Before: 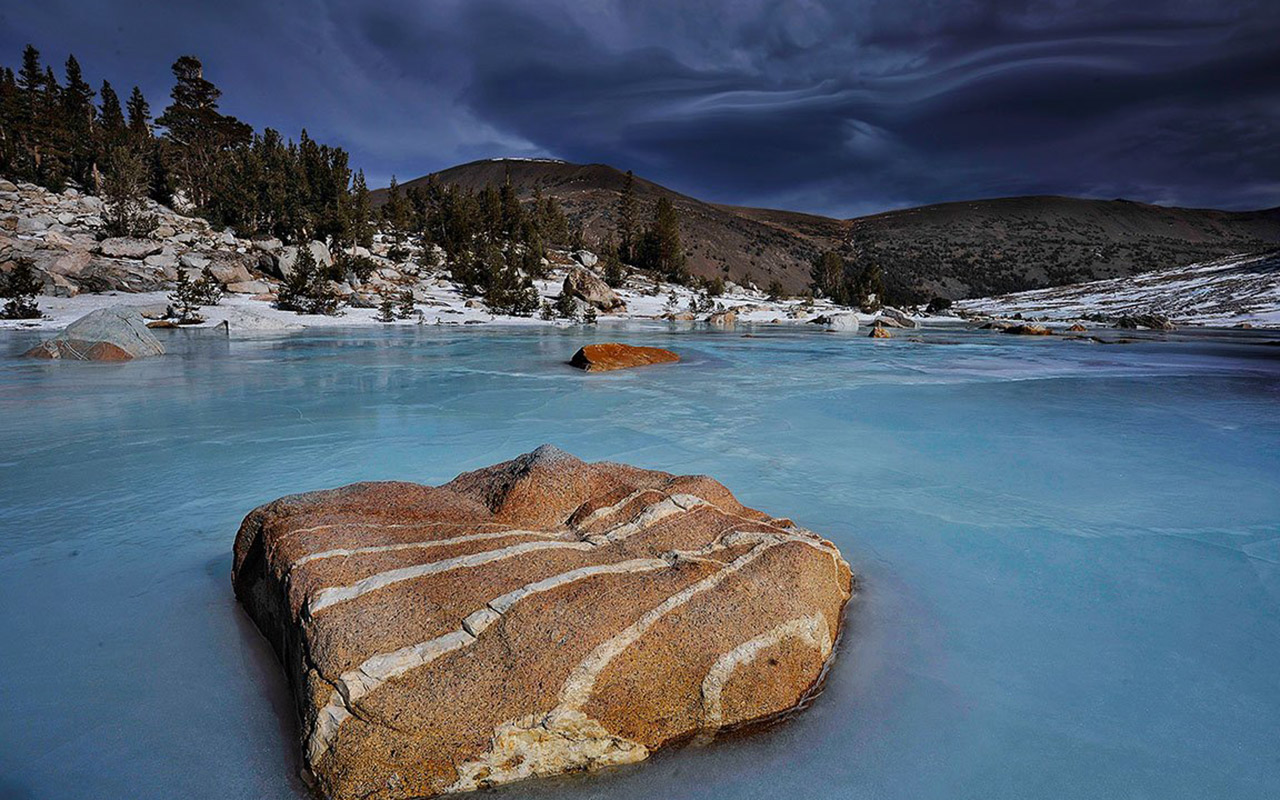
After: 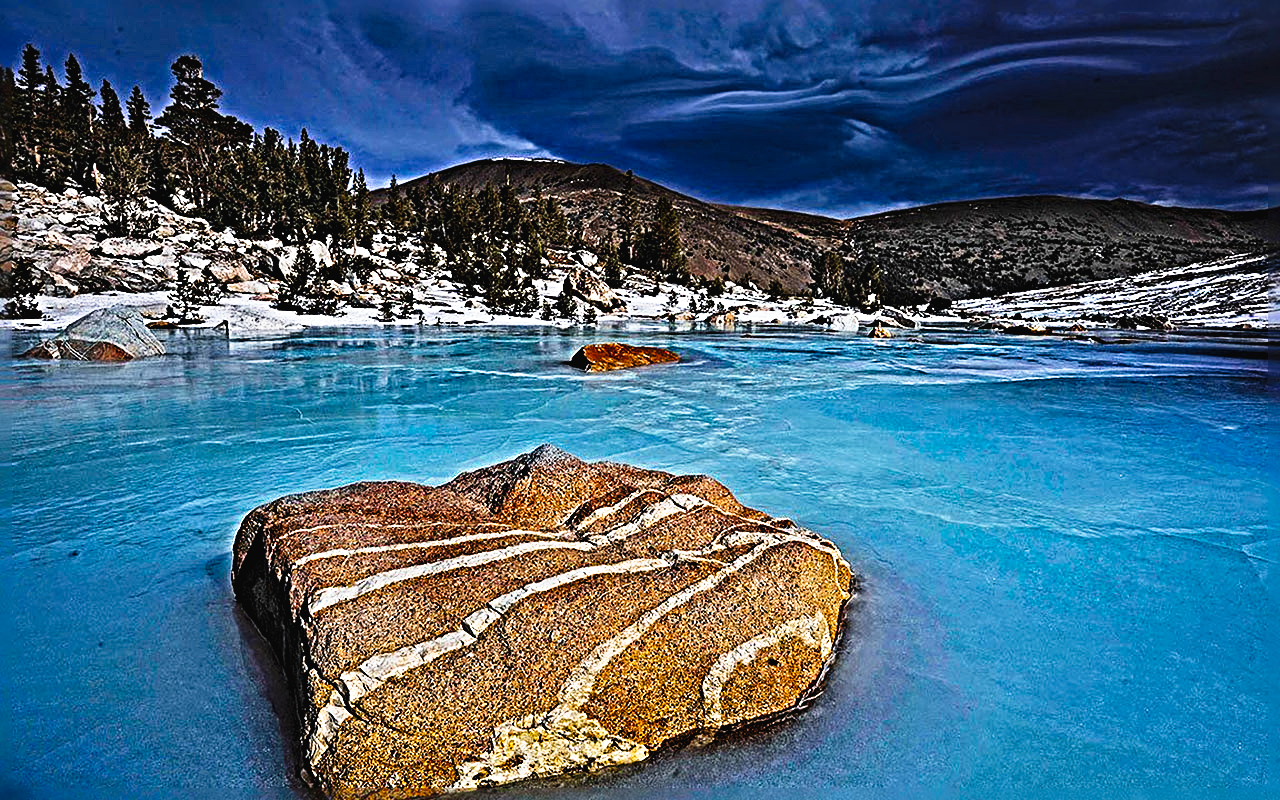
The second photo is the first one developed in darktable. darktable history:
color balance rgb: shadows lift › luminance -19.622%, perceptual saturation grading › global saturation 29.792%, global vibrance 20%
sharpen: radius 6.276, amount 1.806, threshold 0.199
shadows and highlights: shadows 25.59, highlights -25.14
tone curve: curves: ch0 [(0, 0.018) (0.162, 0.128) (0.434, 0.478) (0.667, 0.785) (0.819, 0.943) (1, 0.991)]; ch1 [(0, 0) (0.402, 0.36) (0.476, 0.449) (0.506, 0.505) (0.523, 0.518) (0.582, 0.586) (0.641, 0.668) (0.7, 0.741) (1, 1)]; ch2 [(0, 0) (0.416, 0.403) (0.483, 0.472) (0.503, 0.505) (0.521, 0.519) (0.547, 0.561) (0.597, 0.643) (0.699, 0.759) (0.997, 0.858)], preserve colors none
